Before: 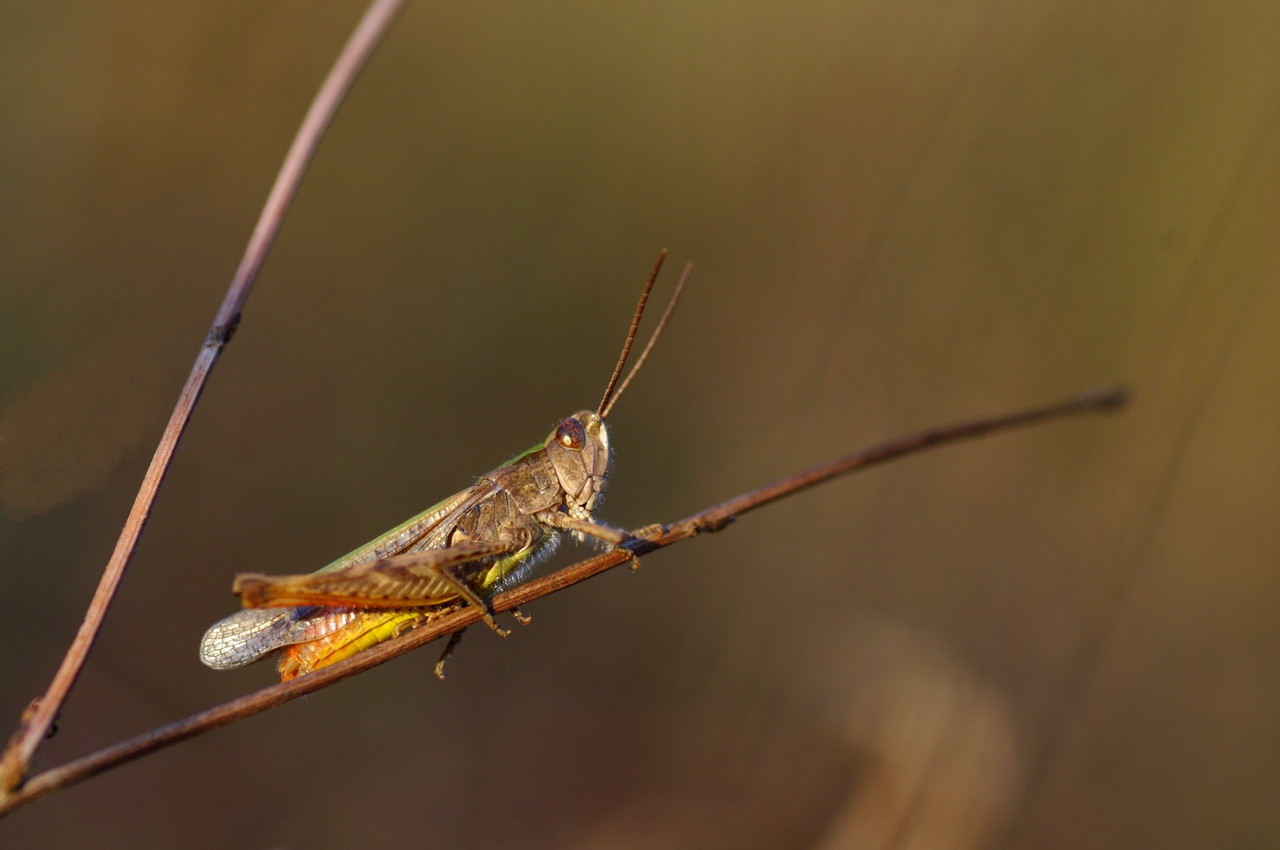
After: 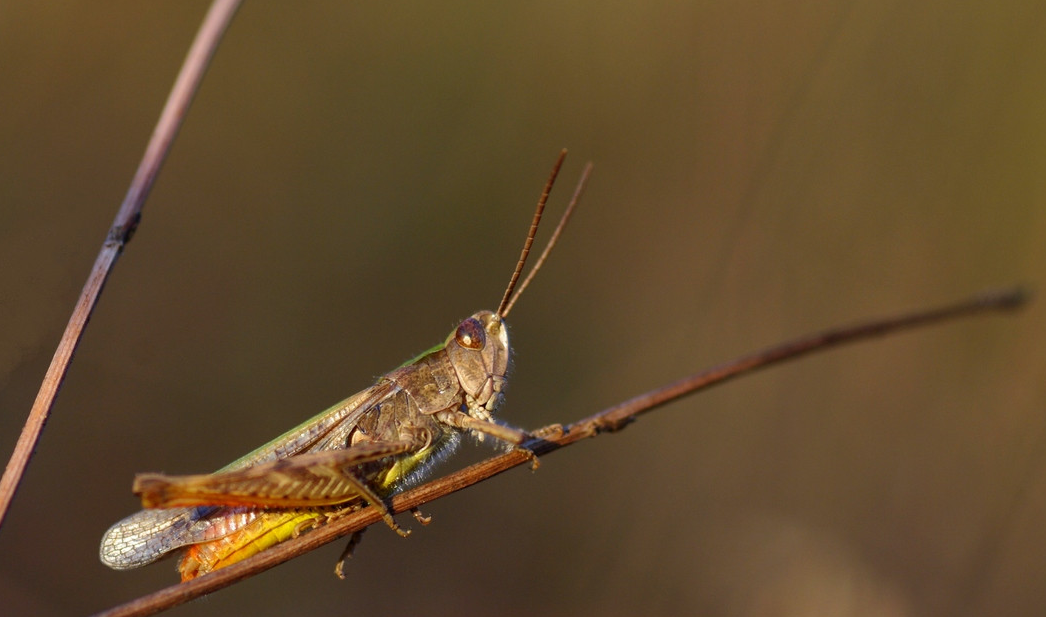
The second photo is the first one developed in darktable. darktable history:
crop: left 7.85%, top 11.87%, right 10.428%, bottom 15.46%
tone equalizer: mask exposure compensation -0.501 EV
